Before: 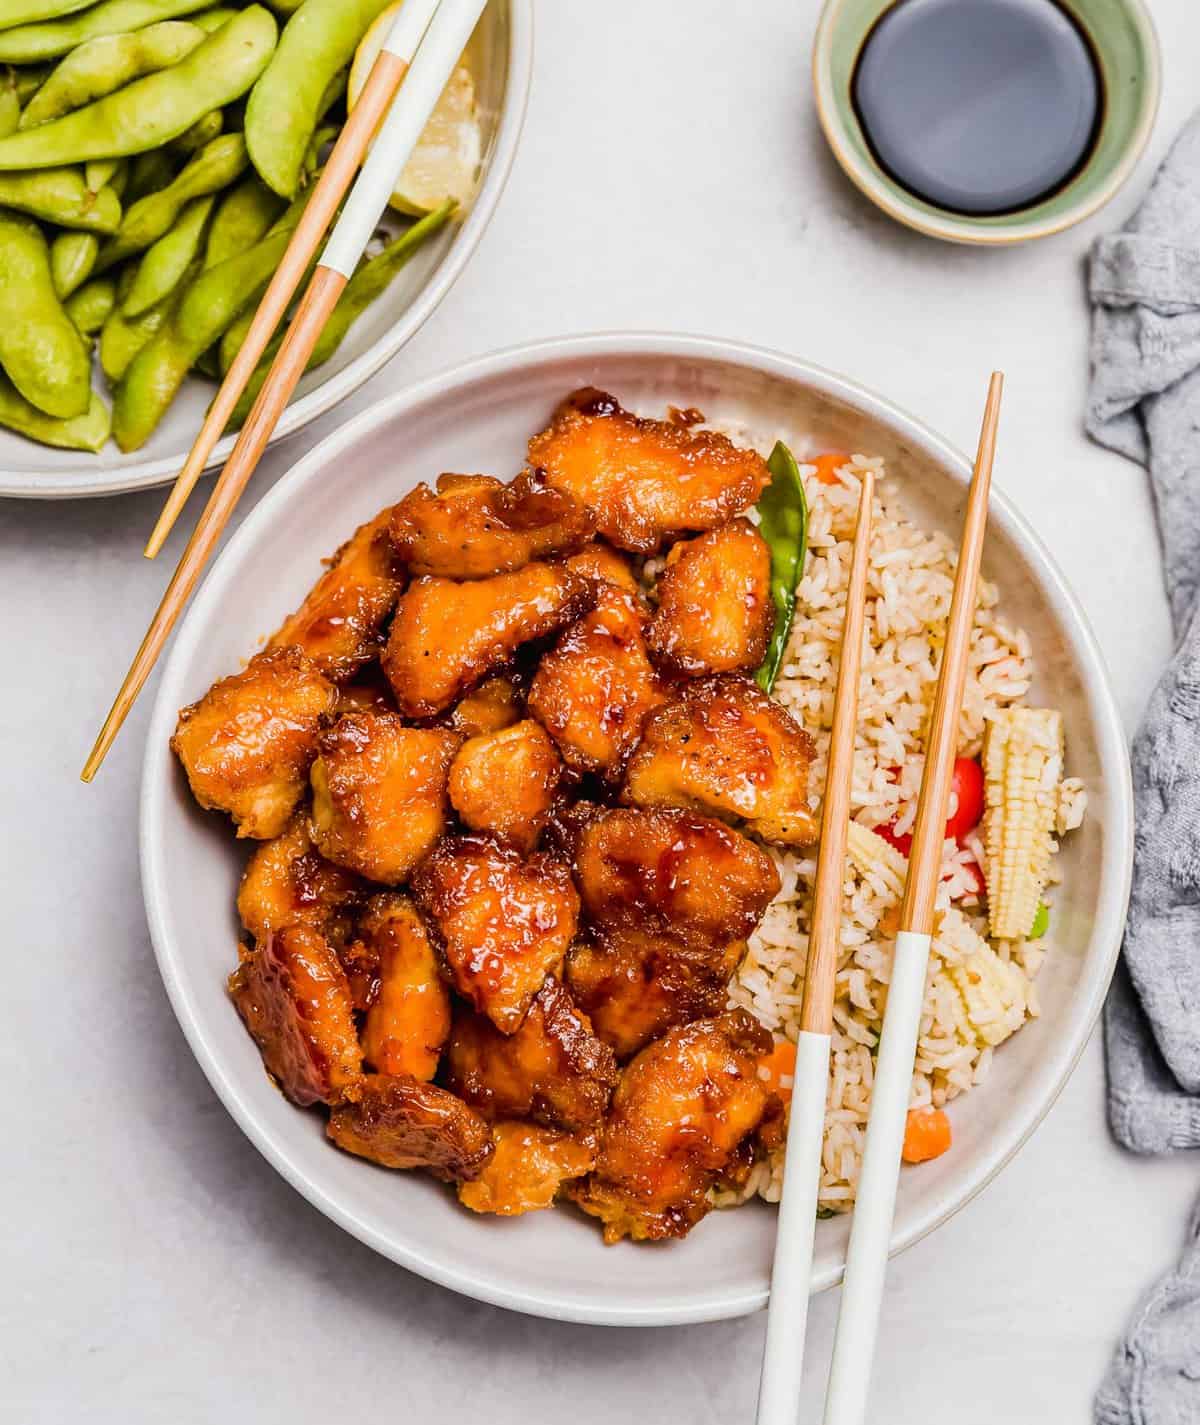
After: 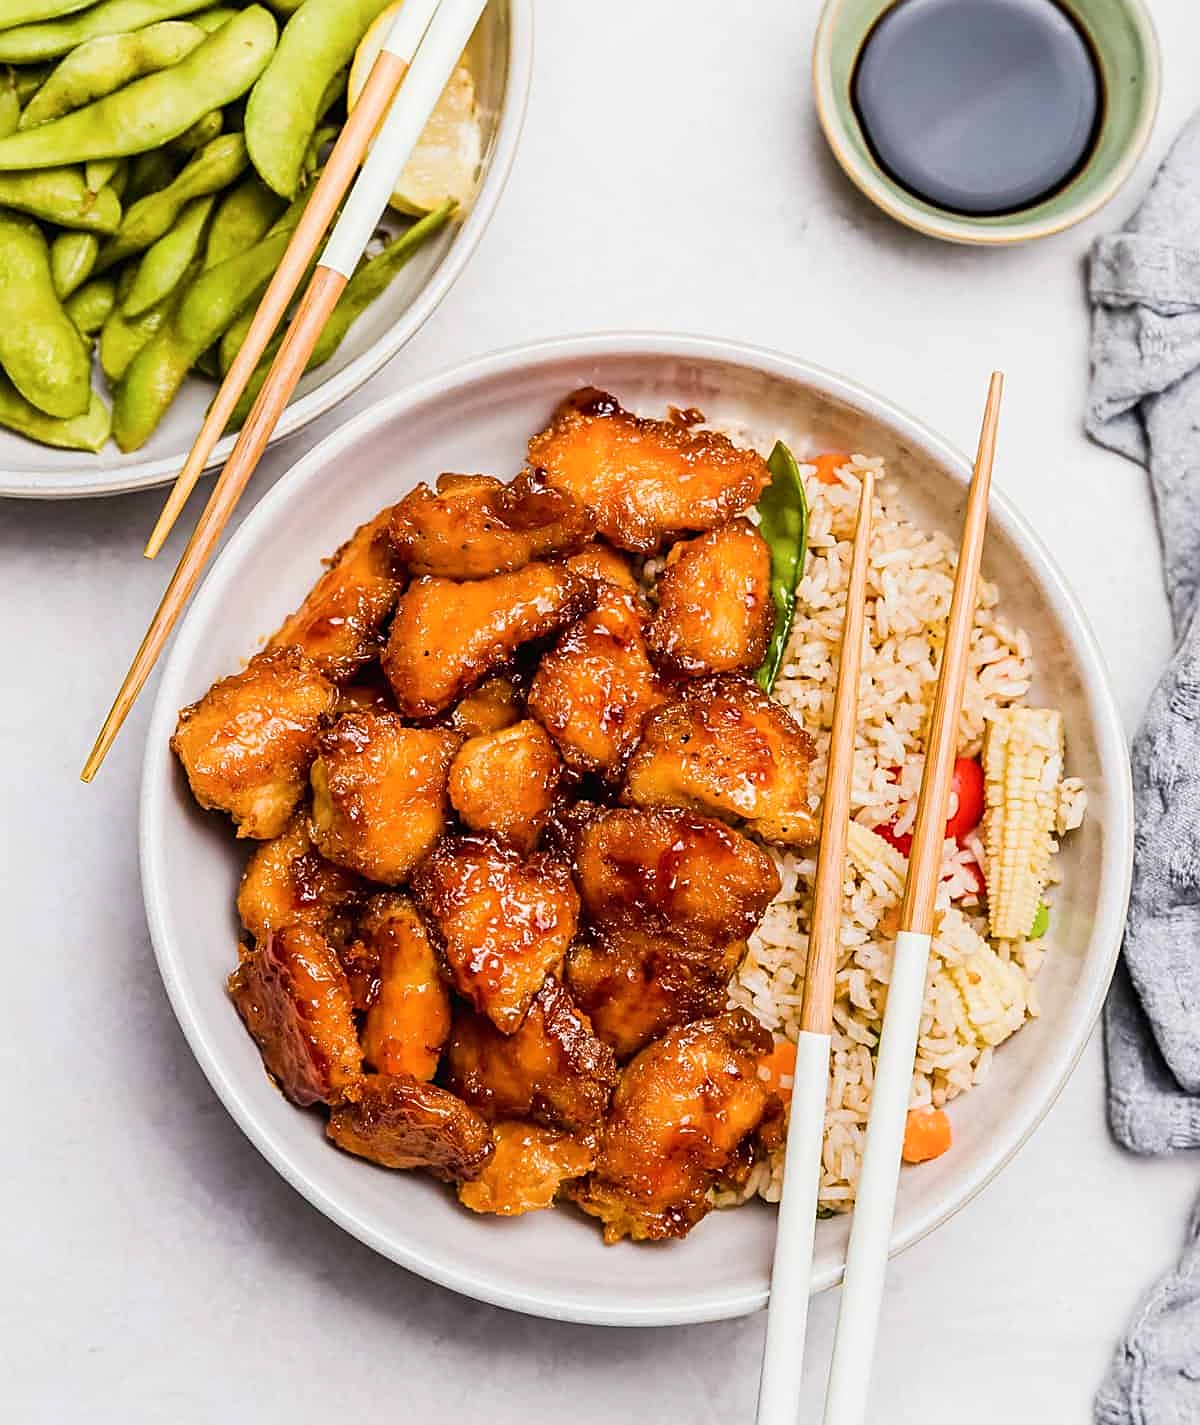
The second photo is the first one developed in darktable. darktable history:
sharpen: on, module defaults
shadows and highlights: shadows -1.61, highlights 38.84
